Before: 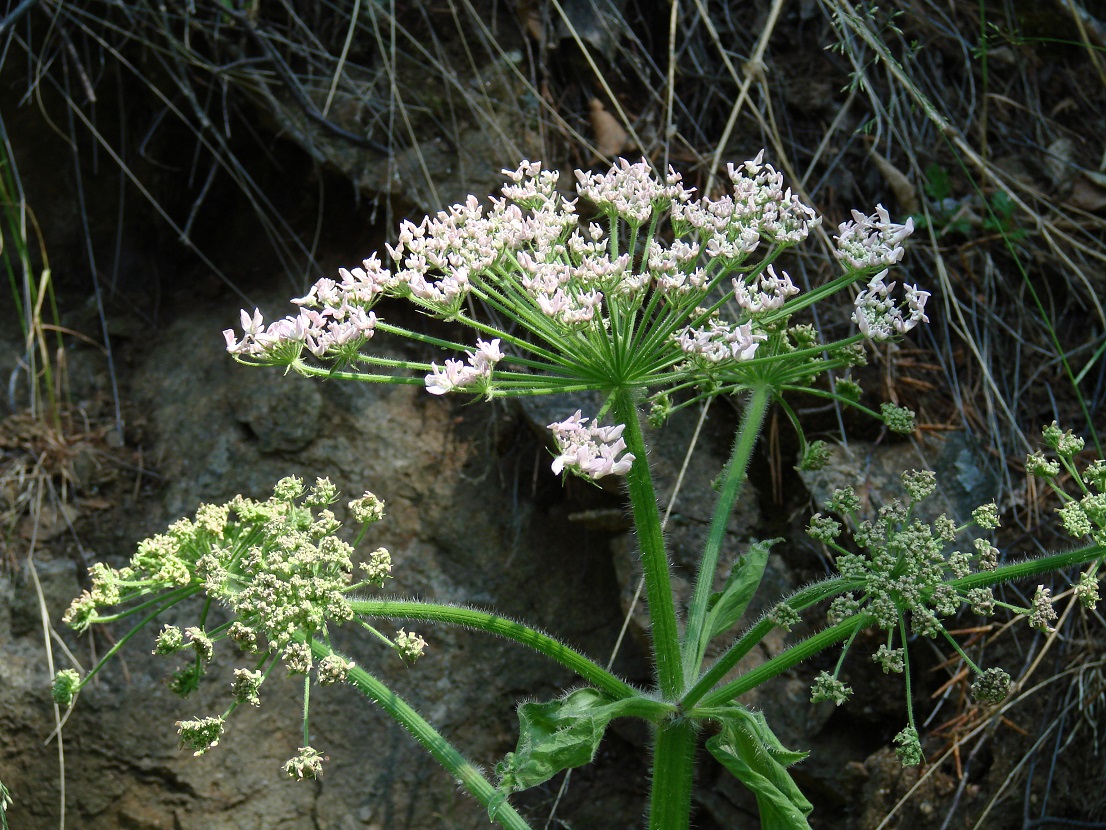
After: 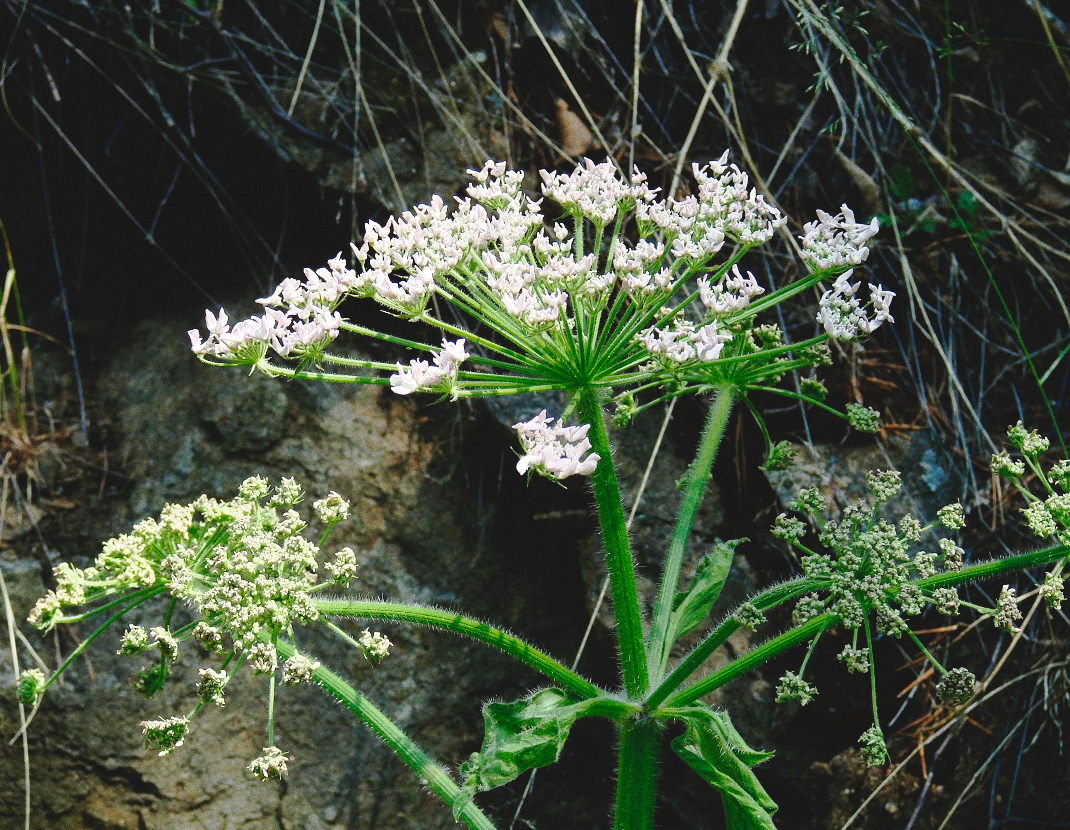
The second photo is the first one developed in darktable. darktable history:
tone curve: curves: ch0 [(0, 0) (0.003, 0.085) (0.011, 0.086) (0.025, 0.086) (0.044, 0.088) (0.069, 0.093) (0.1, 0.102) (0.136, 0.12) (0.177, 0.157) (0.224, 0.203) (0.277, 0.277) (0.335, 0.36) (0.399, 0.463) (0.468, 0.559) (0.543, 0.626) (0.623, 0.703) (0.709, 0.789) (0.801, 0.869) (0.898, 0.927) (1, 1)], preserve colors none
grain: strength 26%
crop and rotate: left 3.238%
